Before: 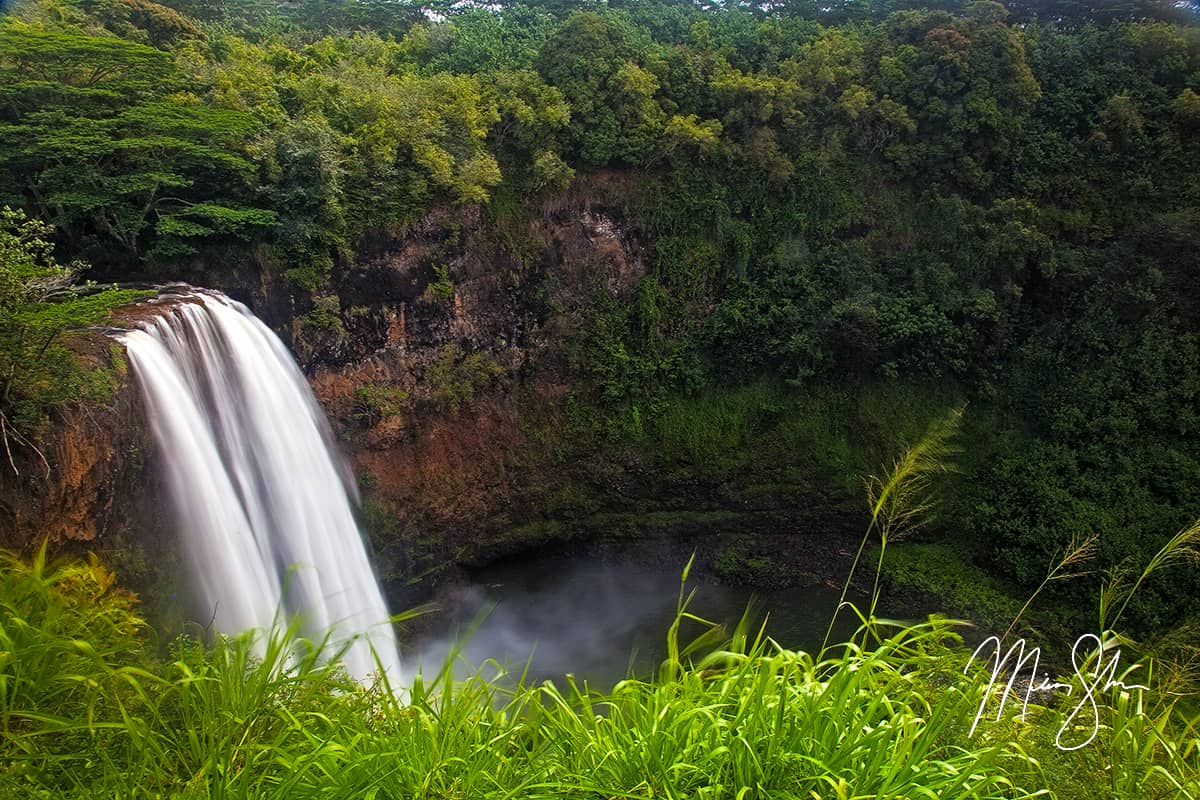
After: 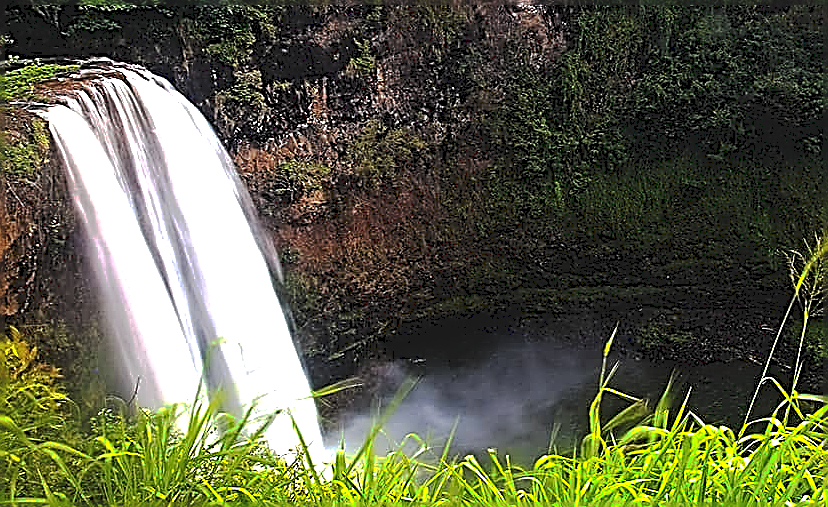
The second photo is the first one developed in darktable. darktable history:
tone curve: curves: ch0 [(0, 0) (0.003, 0.098) (0.011, 0.099) (0.025, 0.103) (0.044, 0.114) (0.069, 0.13) (0.1, 0.142) (0.136, 0.161) (0.177, 0.189) (0.224, 0.224) (0.277, 0.266) (0.335, 0.32) (0.399, 0.38) (0.468, 0.45) (0.543, 0.522) (0.623, 0.598) (0.709, 0.669) (0.801, 0.731) (0.898, 0.786) (1, 1)], preserve colors none
tone equalizer: -8 EV -1.05 EV, -7 EV -0.975 EV, -6 EV -0.857 EV, -5 EV -0.567 EV, -3 EV 0.577 EV, -2 EV 0.842 EV, -1 EV 1.01 EV, +0 EV 1.05 EV
sharpen: amount 1.997
crop: left 6.566%, top 28.141%, right 24.403%, bottom 8.478%
